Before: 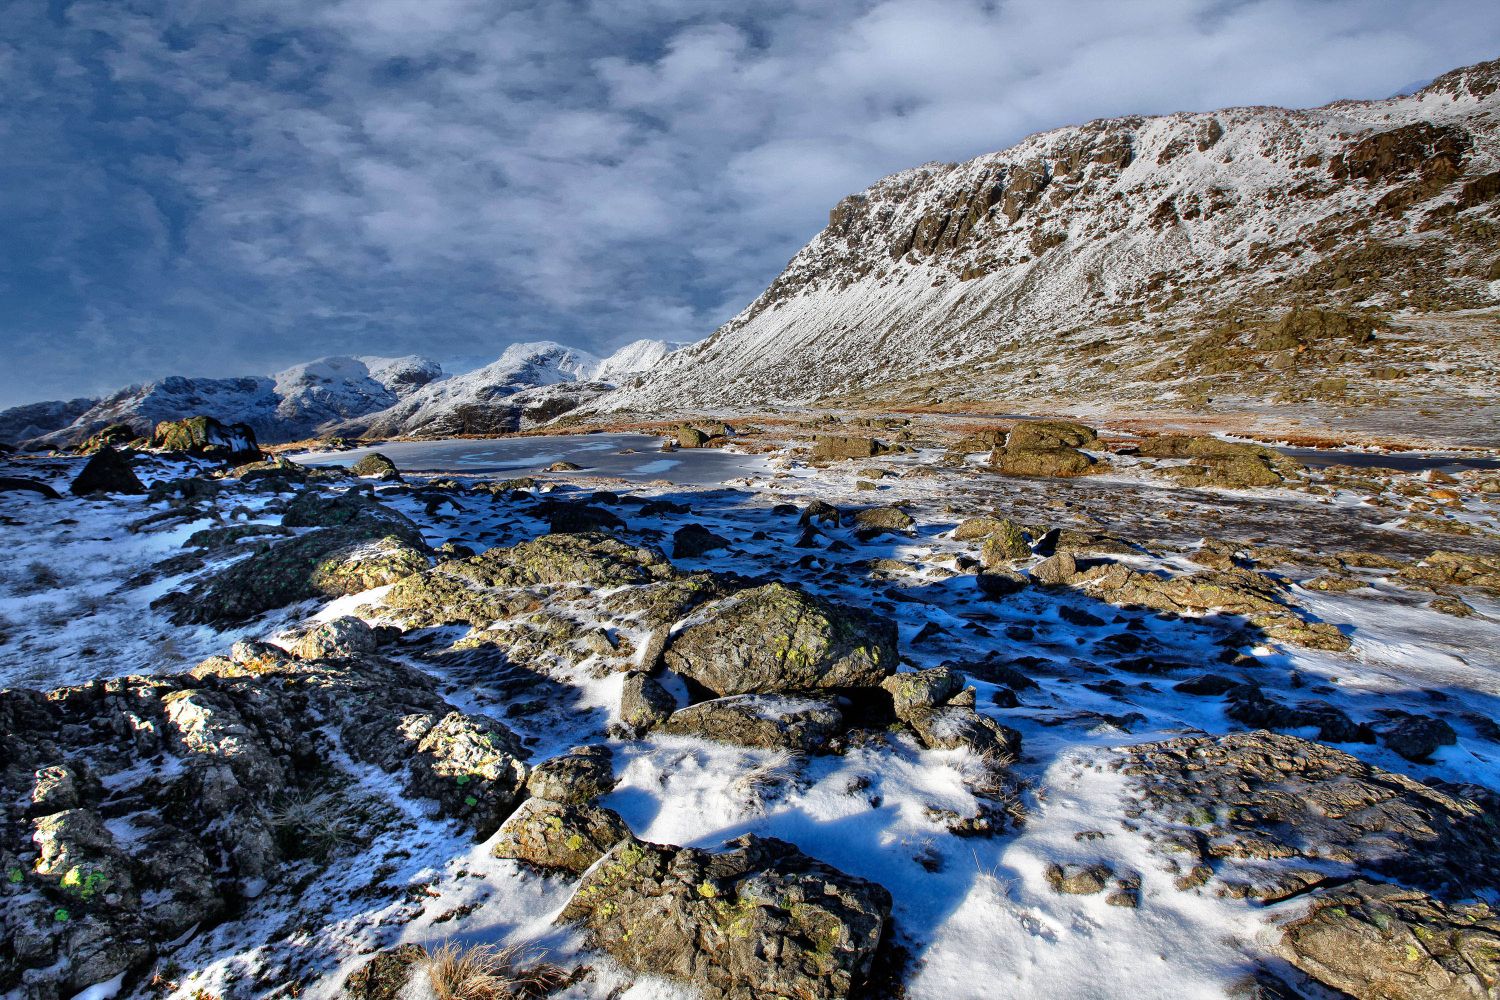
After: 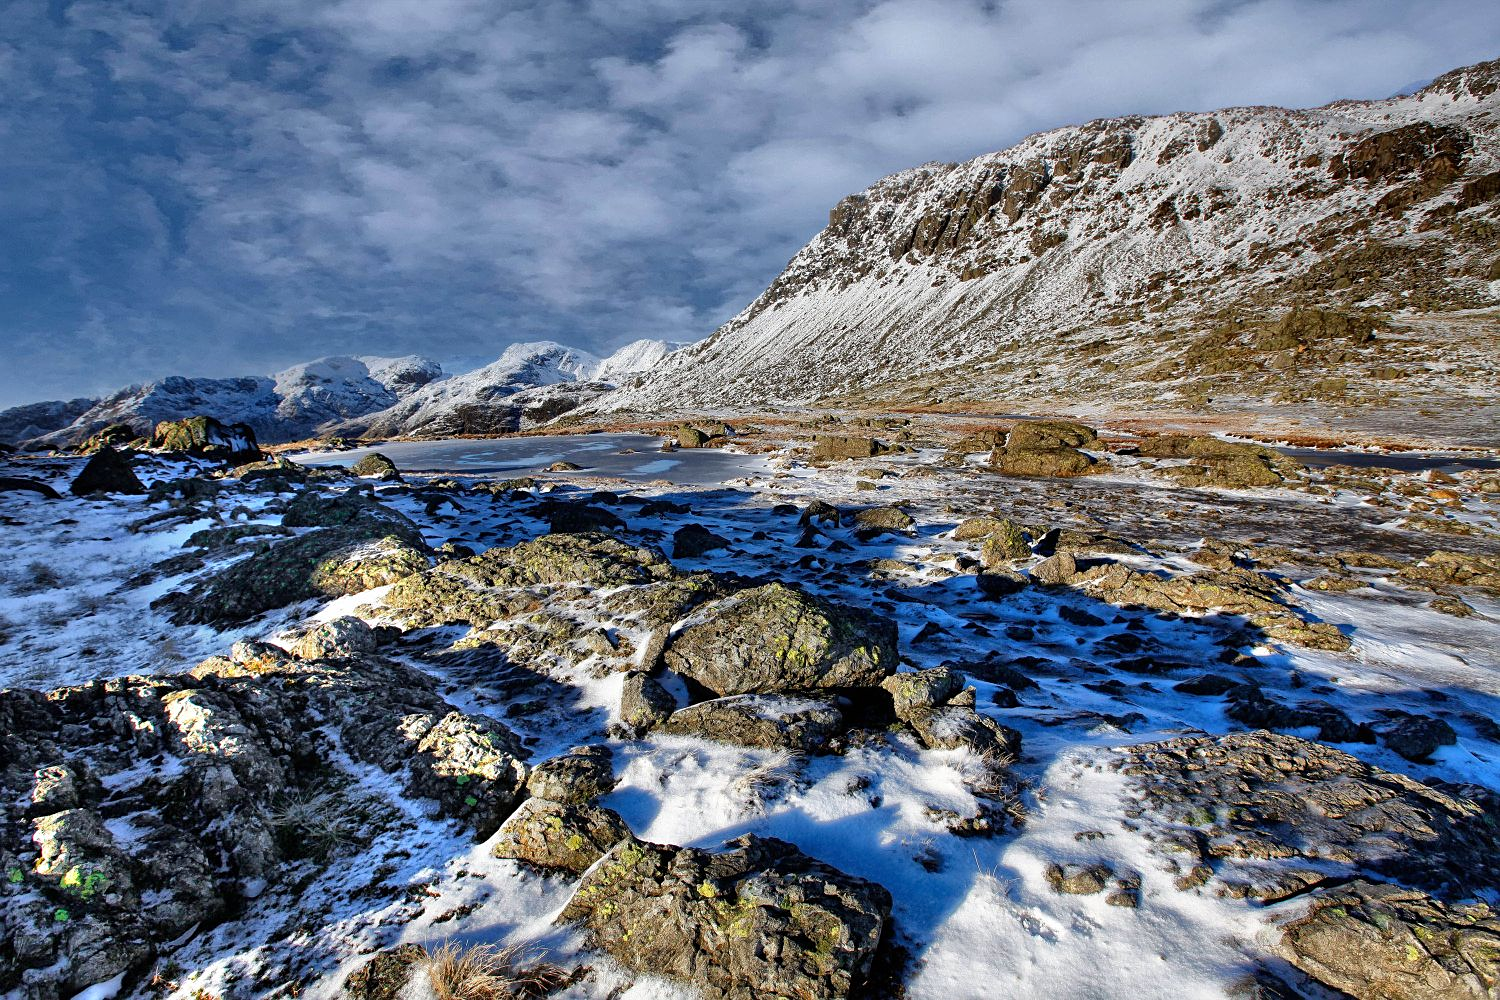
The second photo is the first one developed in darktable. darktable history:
sharpen: amount 0.208
shadows and highlights: soften with gaussian
